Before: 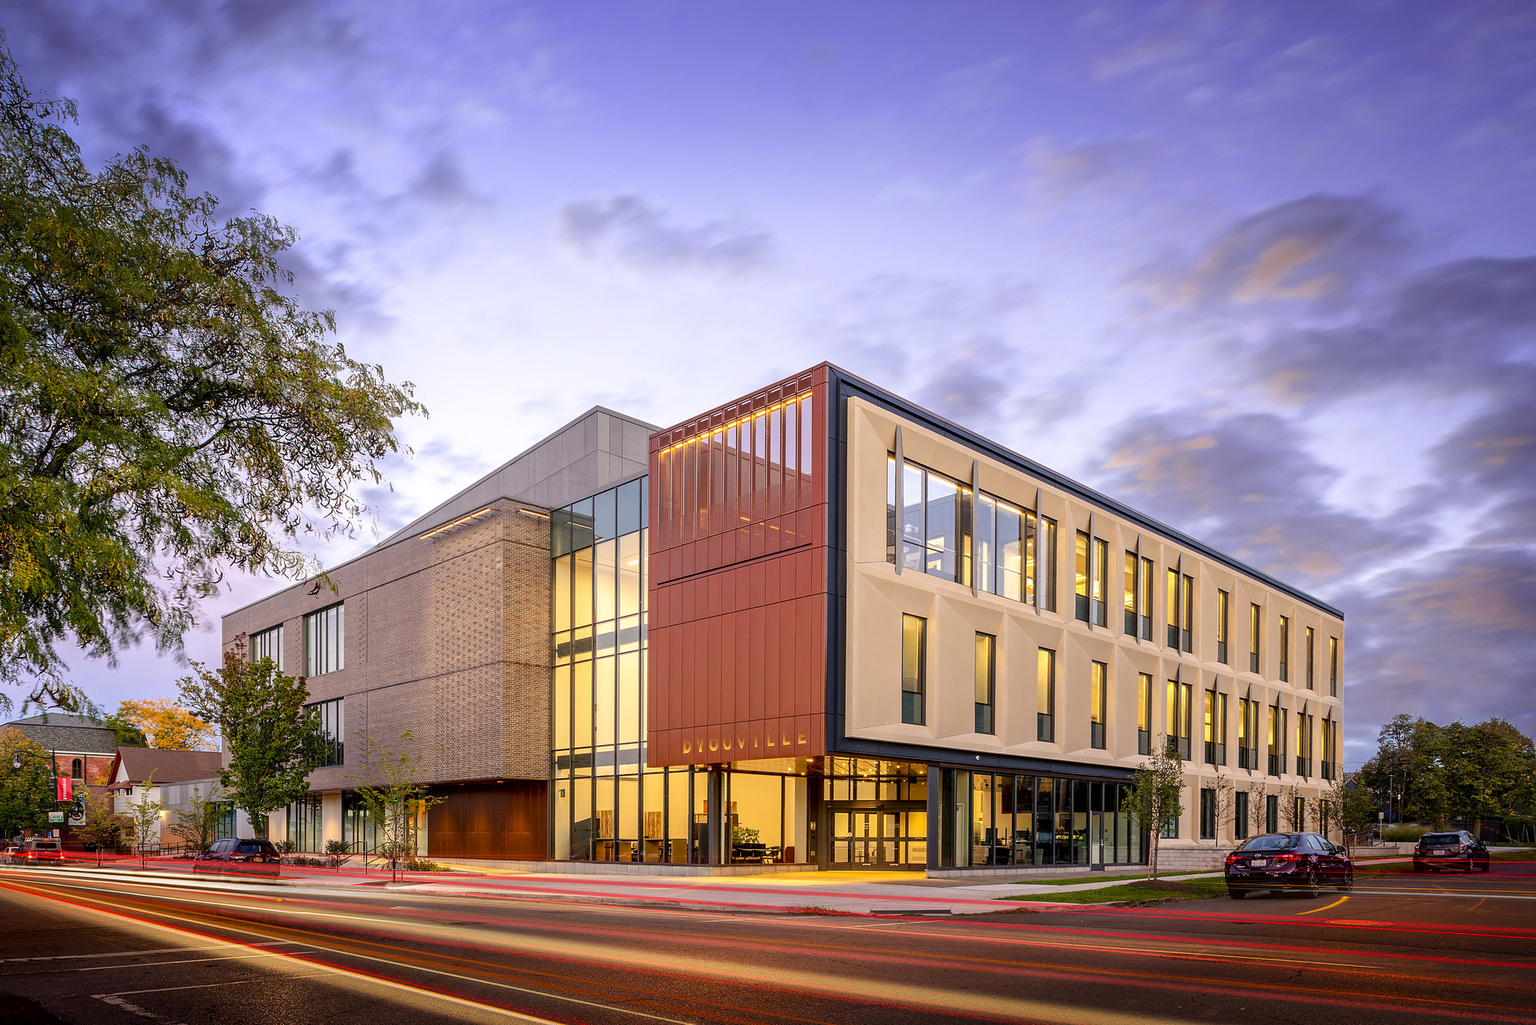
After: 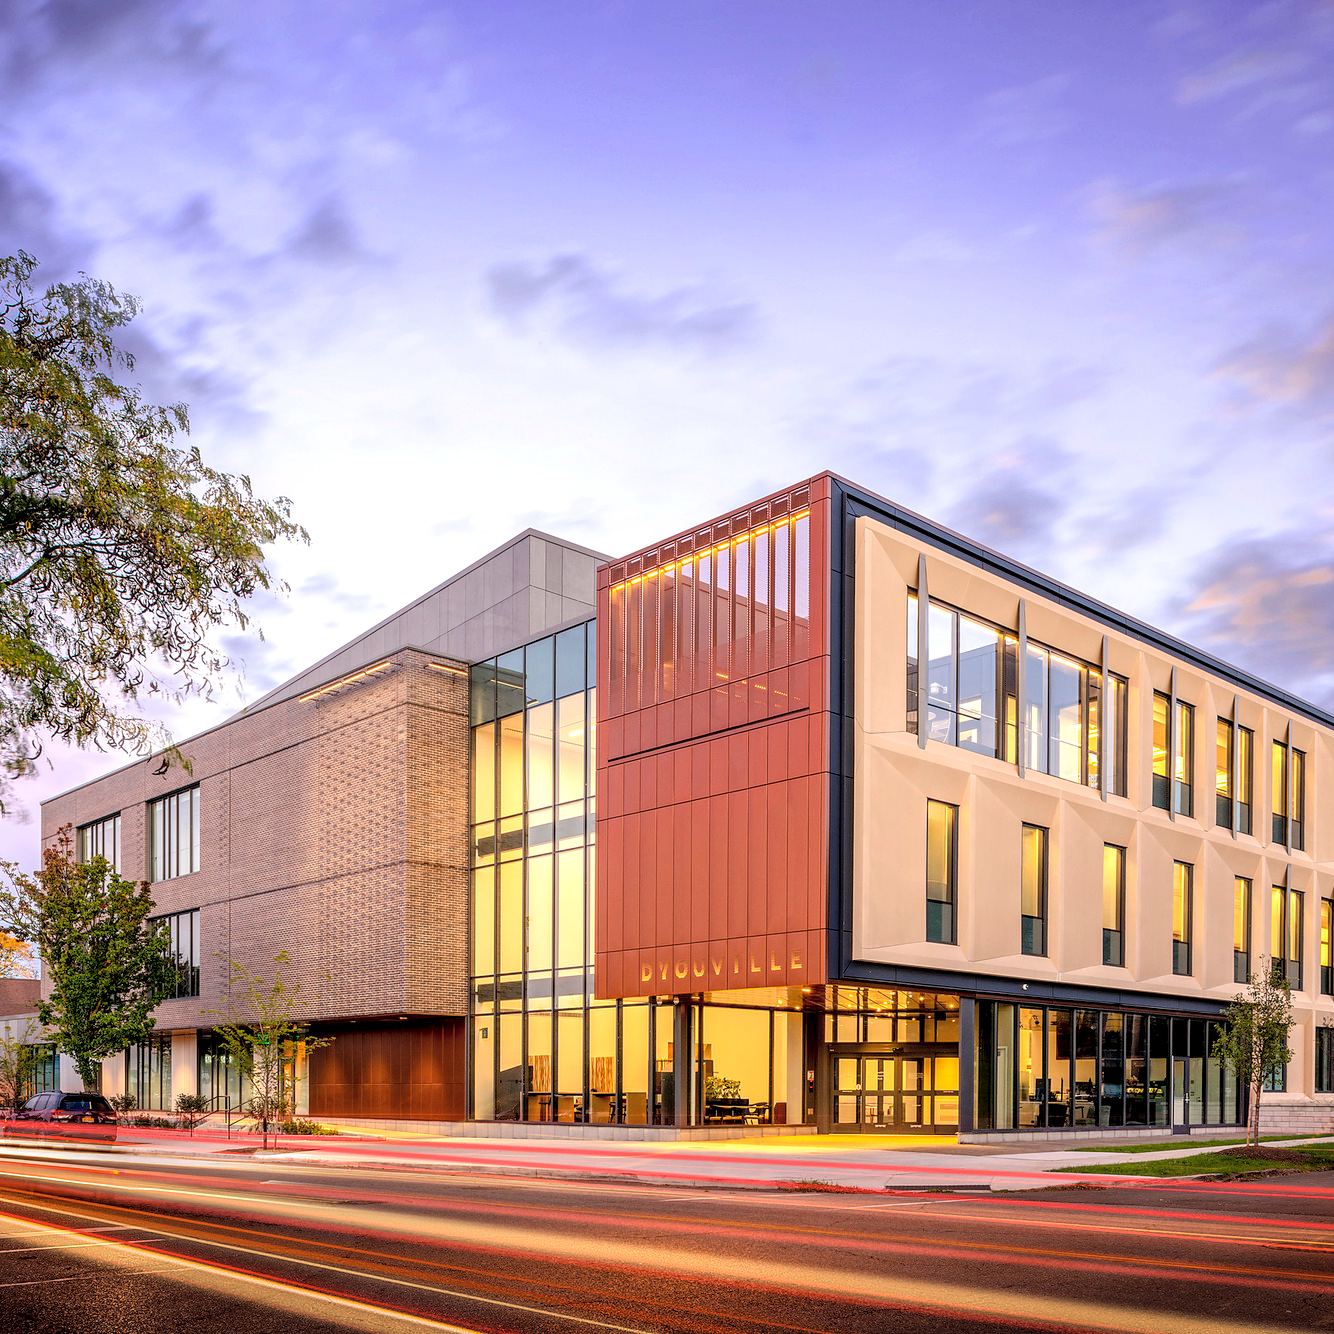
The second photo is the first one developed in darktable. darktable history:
tone equalizer: on, module defaults
crop and rotate: left 12.43%, right 20.864%
contrast brightness saturation: brightness 0.118
local contrast: highlights 91%, shadows 79%
